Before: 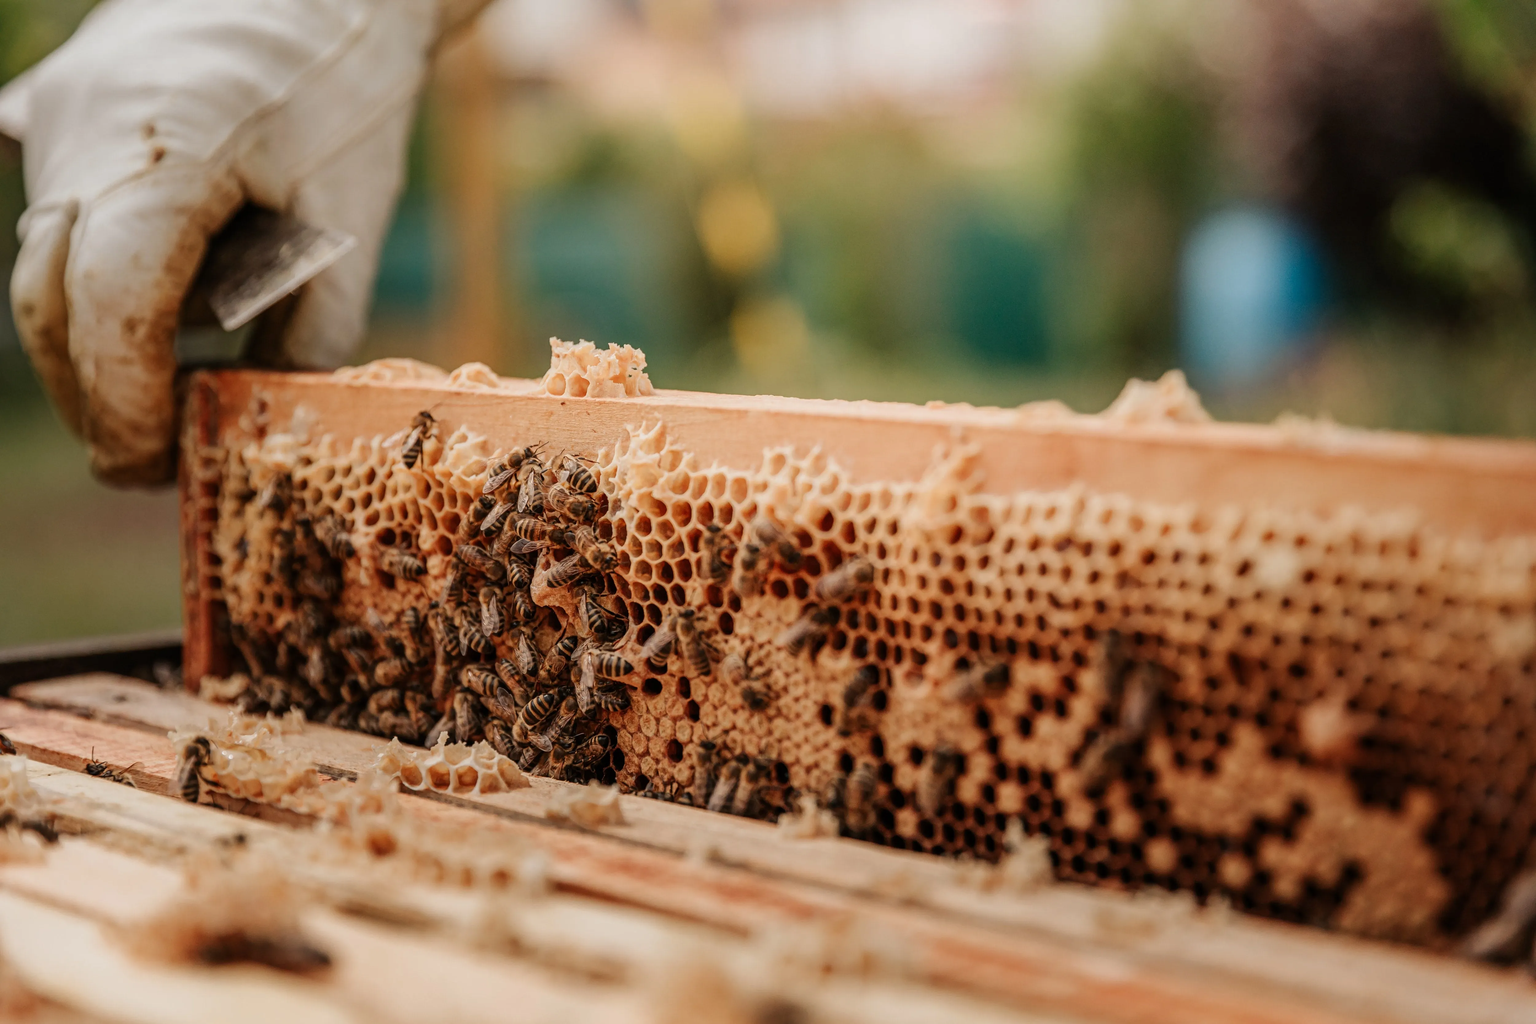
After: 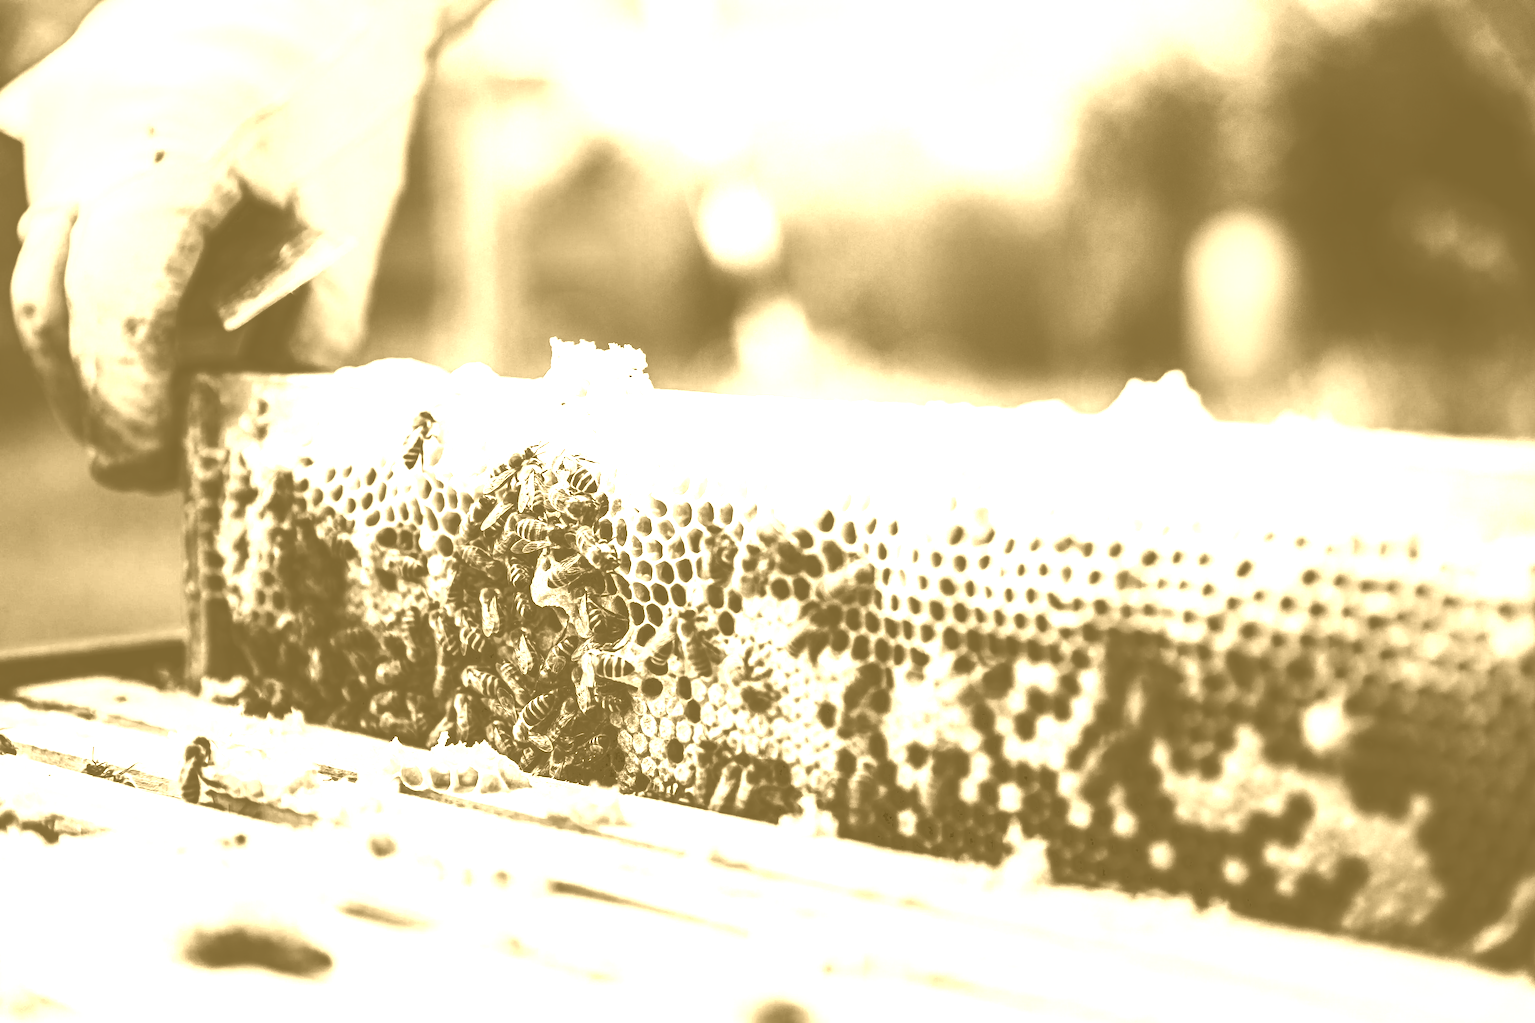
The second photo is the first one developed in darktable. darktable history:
levels: mode automatic, gray 50.8%
colorize: hue 36°, source mix 100%
tone curve: curves: ch0 [(0, 0) (0.003, 0.145) (0.011, 0.15) (0.025, 0.15) (0.044, 0.156) (0.069, 0.161) (0.1, 0.169) (0.136, 0.175) (0.177, 0.184) (0.224, 0.196) (0.277, 0.234) (0.335, 0.291) (0.399, 0.391) (0.468, 0.505) (0.543, 0.633) (0.623, 0.742) (0.709, 0.826) (0.801, 0.882) (0.898, 0.93) (1, 1)], preserve colors none
color zones: curves: ch0 [(0.099, 0.624) (0.257, 0.596) (0.384, 0.376) (0.529, 0.492) (0.697, 0.564) (0.768, 0.532) (0.908, 0.644)]; ch1 [(0.112, 0.564) (0.254, 0.612) (0.432, 0.676) (0.592, 0.456) (0.743, 0.684) (0.888, 0.536)]; ch2 [(0.25, 0.5) (0.469, 0.36) (0.75, 0.5)]
